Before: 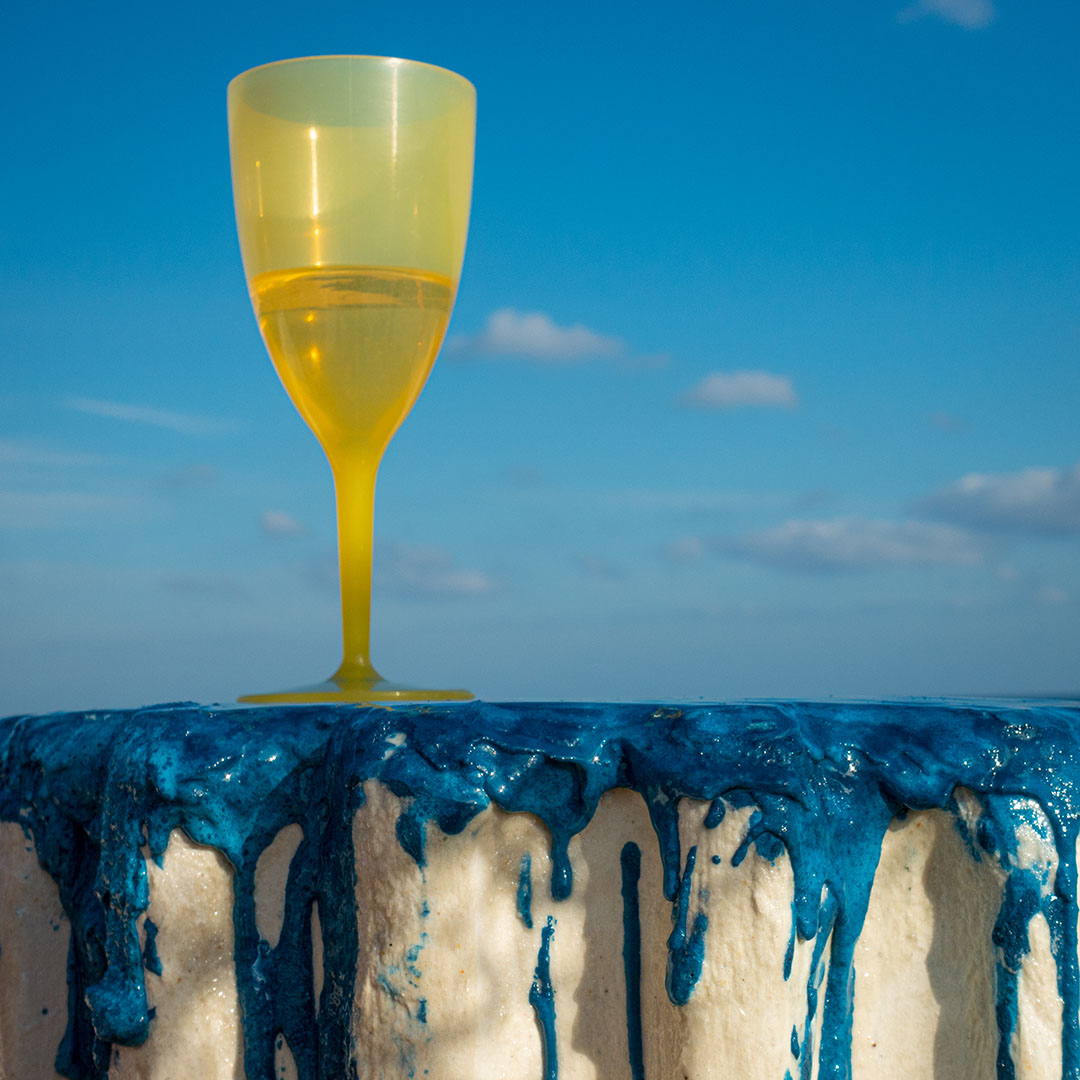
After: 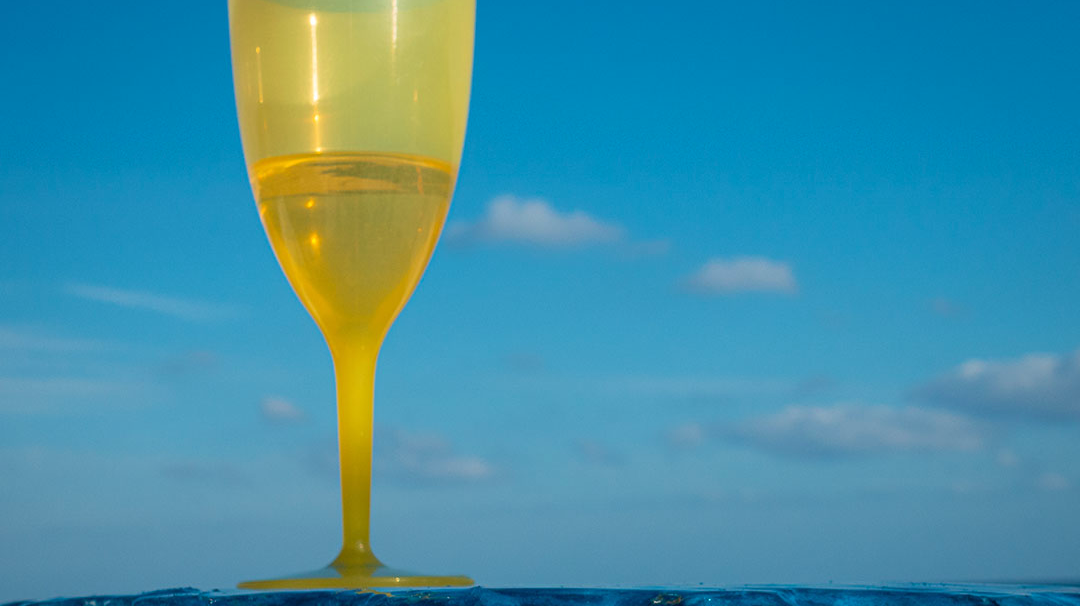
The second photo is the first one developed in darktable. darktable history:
velvia: on, module defaults
crop and rotate: top 10.605%, bottom 33.274%
